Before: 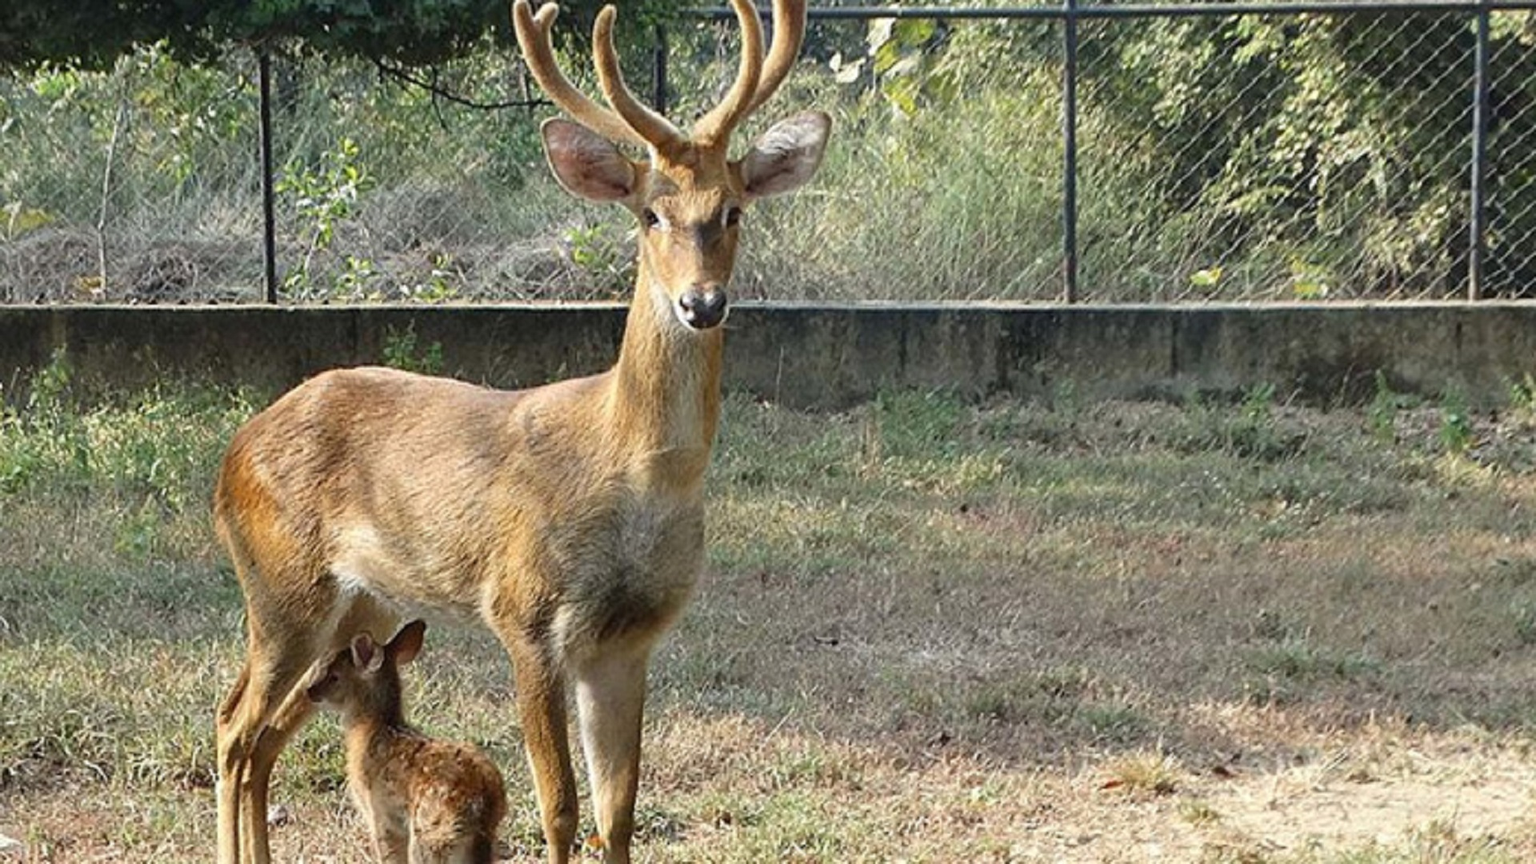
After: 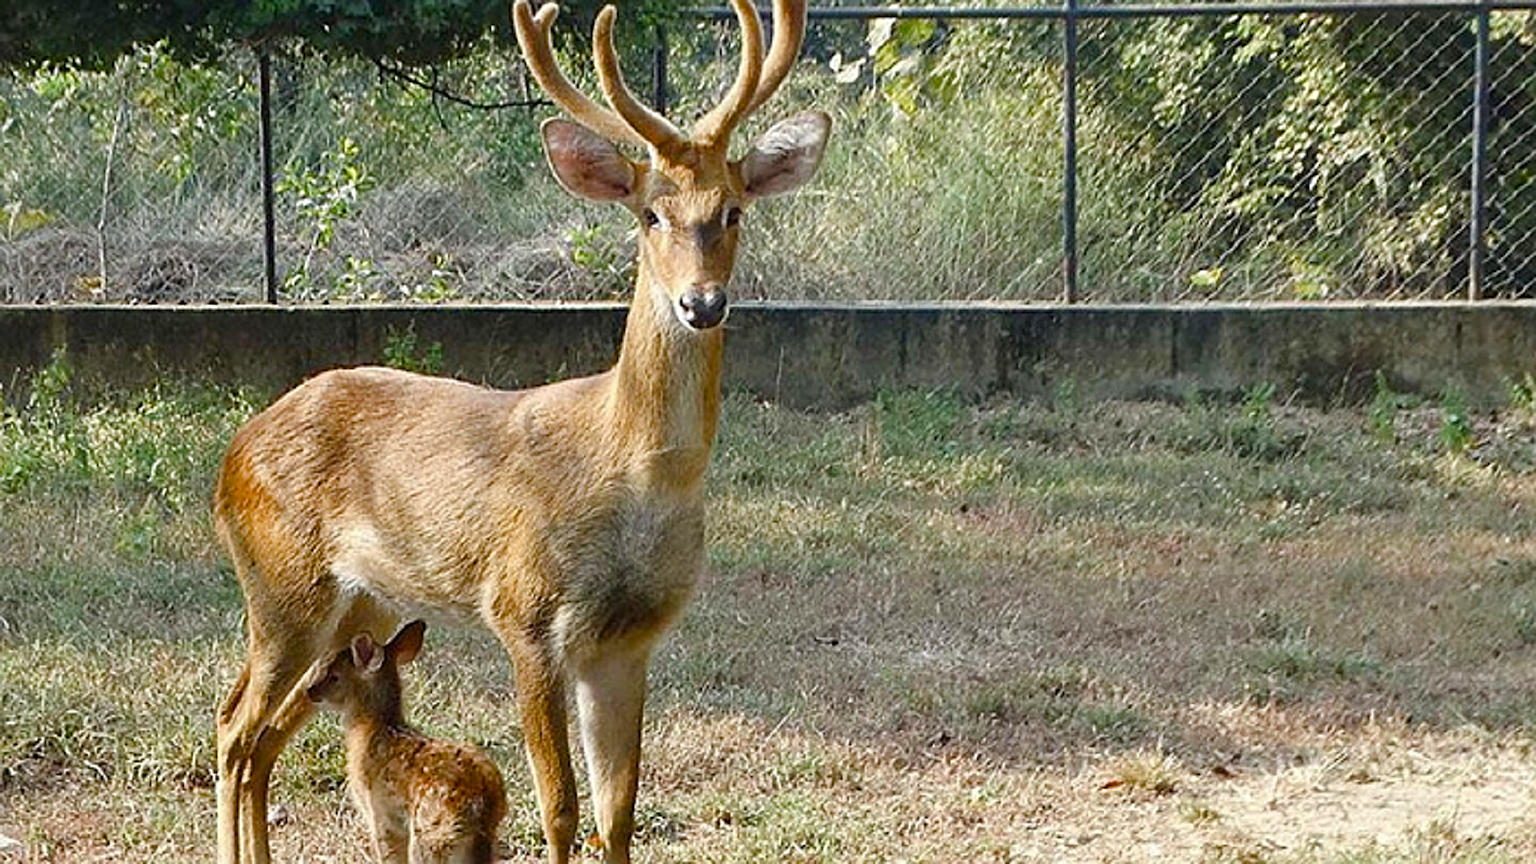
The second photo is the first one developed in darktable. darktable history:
color balance rgb: perceptual saturation grading › global saturation 0.223%, perceptual saturation grading › highlights -16.719%, perceptual saturation grading › mid-tones 33.716%, perceptual saturation grading › shadows 50.347%
sharpen: on, module defaults
